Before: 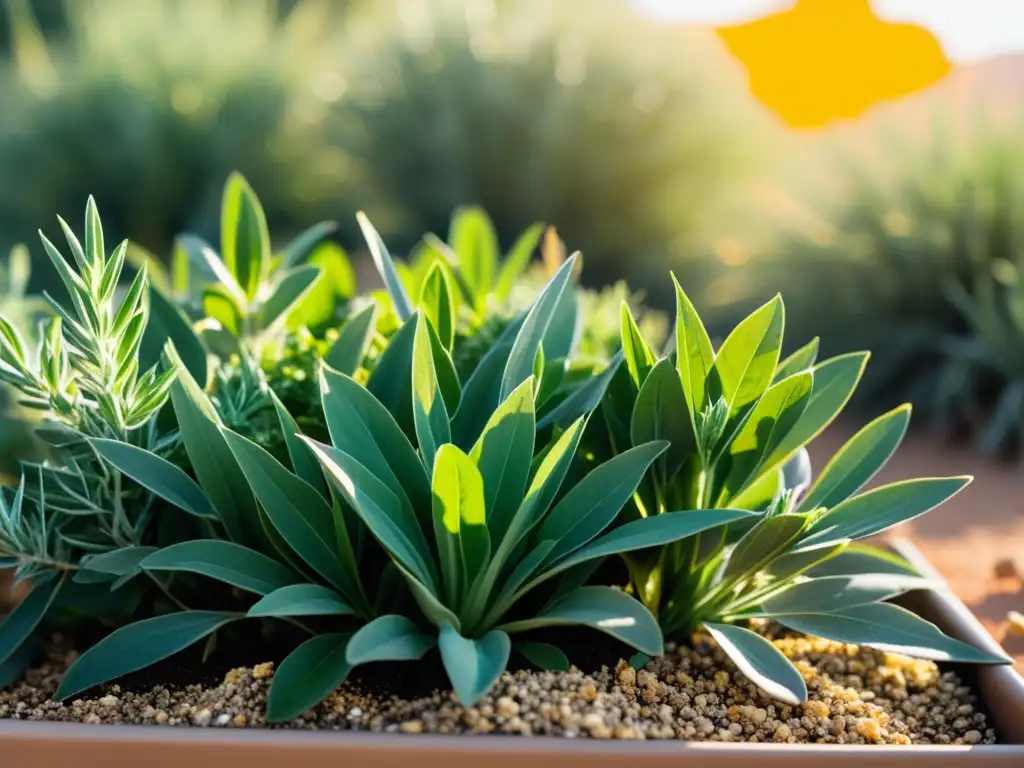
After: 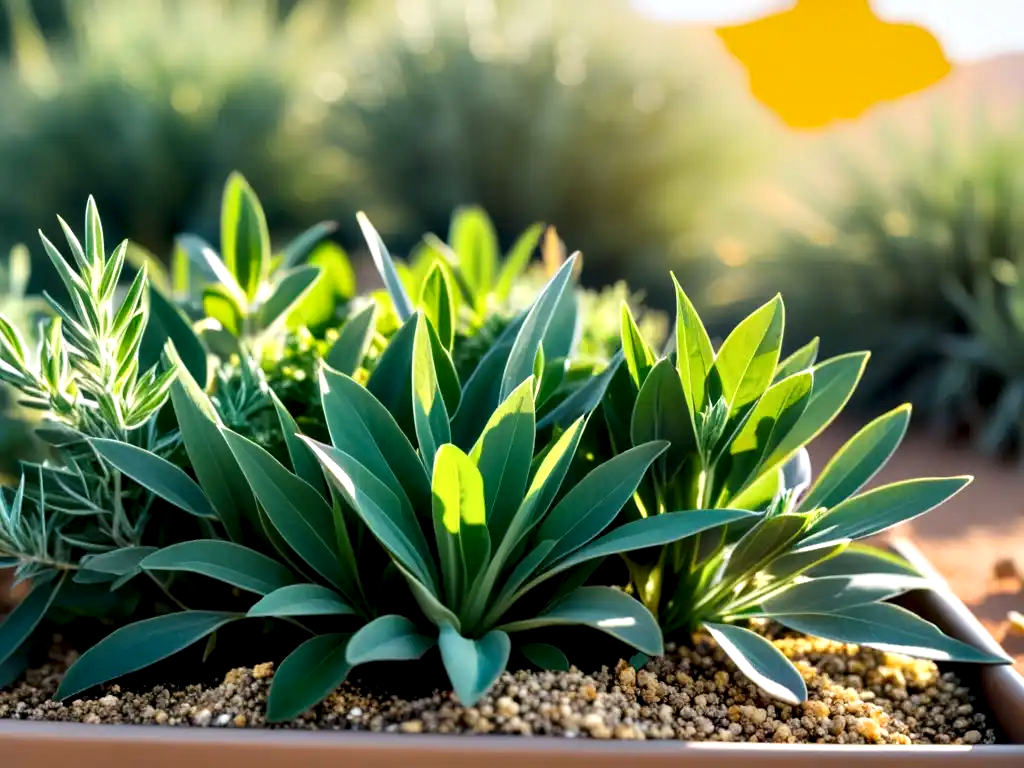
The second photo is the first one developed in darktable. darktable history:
contrast equalizer: octaves 7, y [[0.6 ×6], [0.55 ×6], [0 ×6], [0 ×6], [0 ×6]], mix 0.573
